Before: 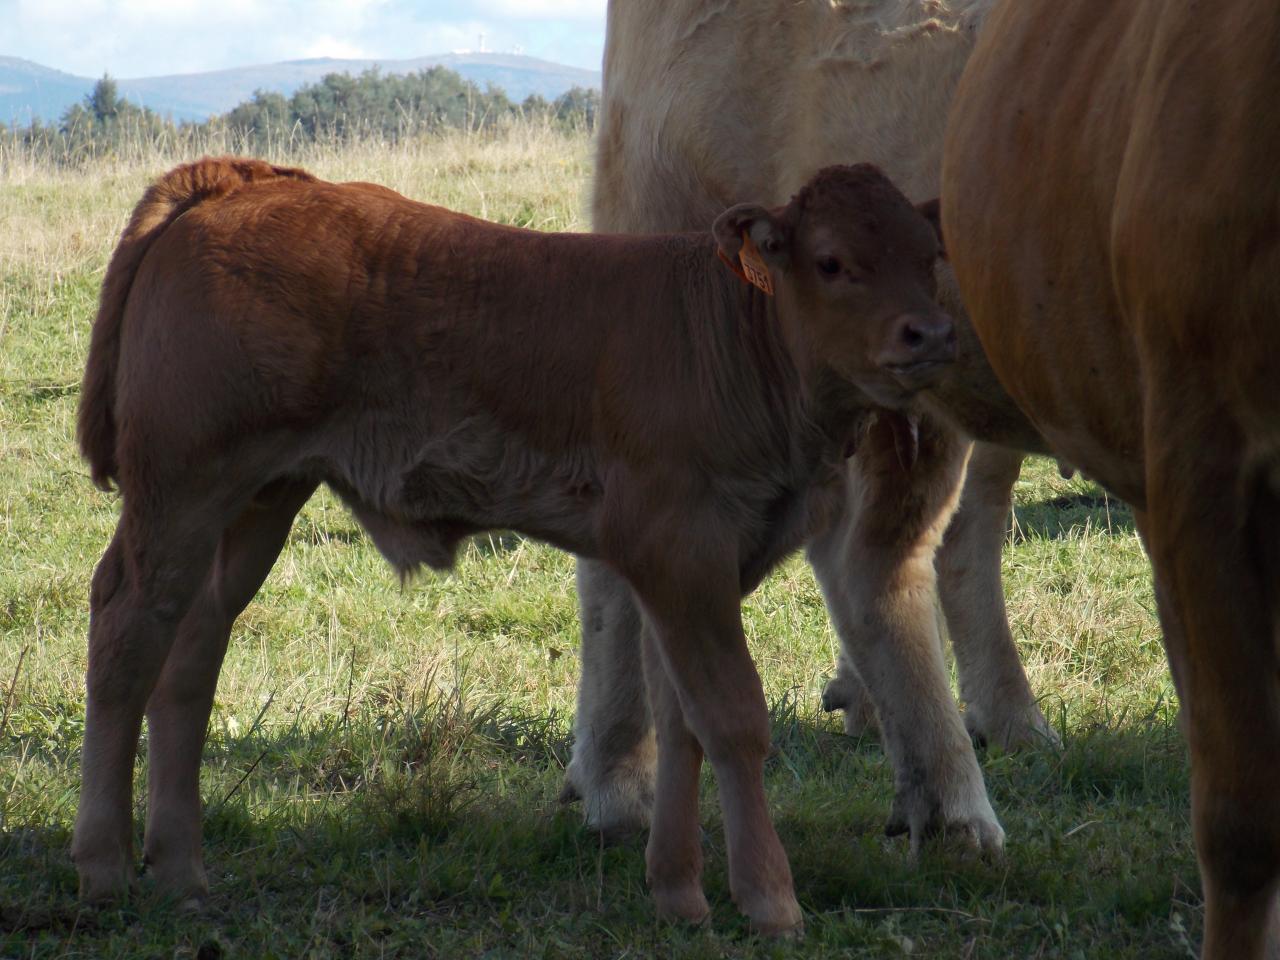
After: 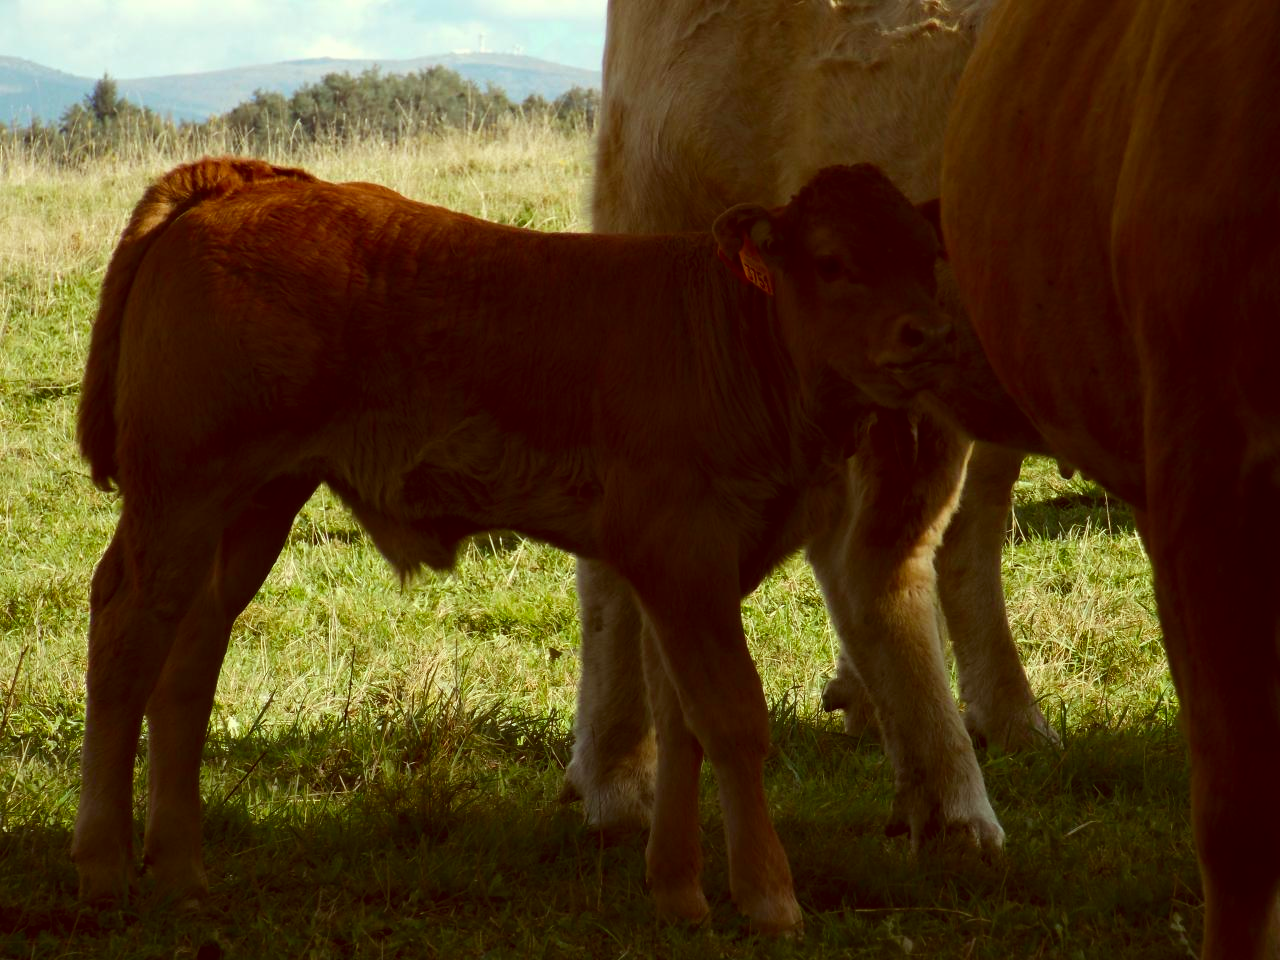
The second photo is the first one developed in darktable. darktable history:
color correction: highlights a* -6.08, highlights b* 9.14, shadows a* 10.23, shadows b* 23.77
contrast brightness saturation: contrast 0.122, brightness -0.122, saturation 0.198
